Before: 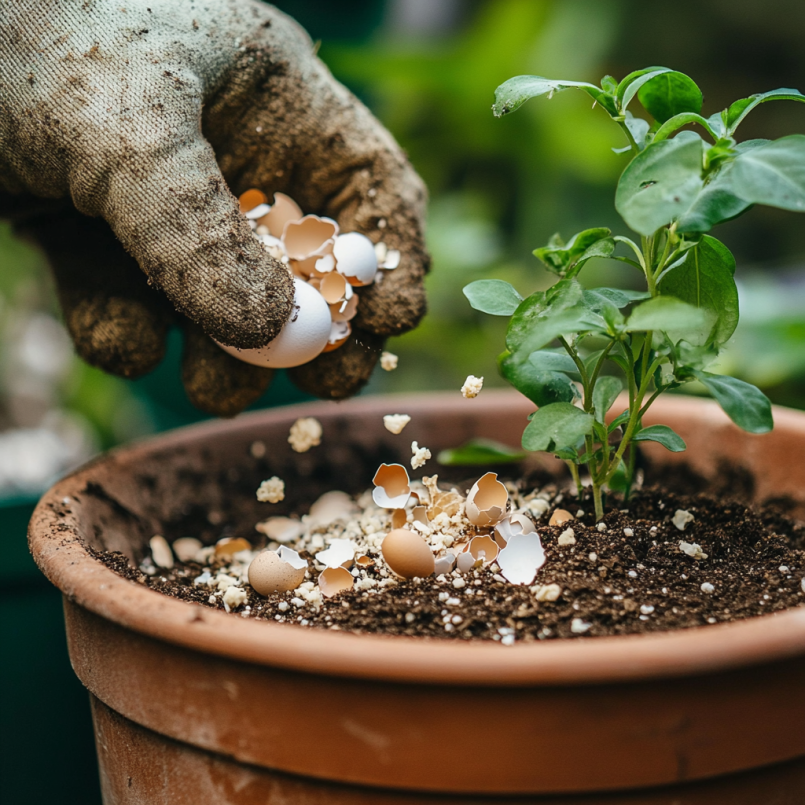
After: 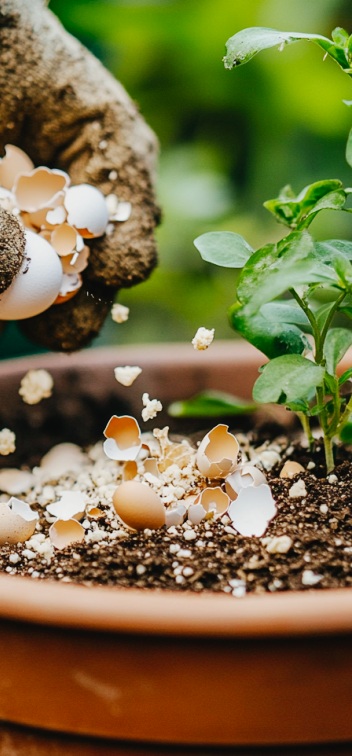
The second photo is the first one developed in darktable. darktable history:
crop: left 33.438%, top 6.039%, right 22.775%
tone curve: curves: ch0 [(0, 0.019) (0.066, 0.043) (0.189, 0.182) (0.359, 0.417) (0.485, 0.576) (0.656, 0.734) (0.851, 0.861) (0.997, 0.959)]; ch1 [(0, 0) (0.179, 0.123) (0.381, 0.36) (0.425, 0.41) (0.474, 0.472) (0.499, 0.501) (0.514, 0.517) (0.571, 0.584) (0.649, 0.677) (0.812, 0.856) (1, 1)]; ch2 [(0, 0) (0.246, 0.214) (0.421, 0.427) (0.459, 0.484) (0.5, 0.504) (0.518, 0.523) (0.529, 0.544) (0.56, 0.581) (0.617, 0.631) (0.744, 0.734) (0.867, 0.821) (0.993, 0.889)], preserve colors none
